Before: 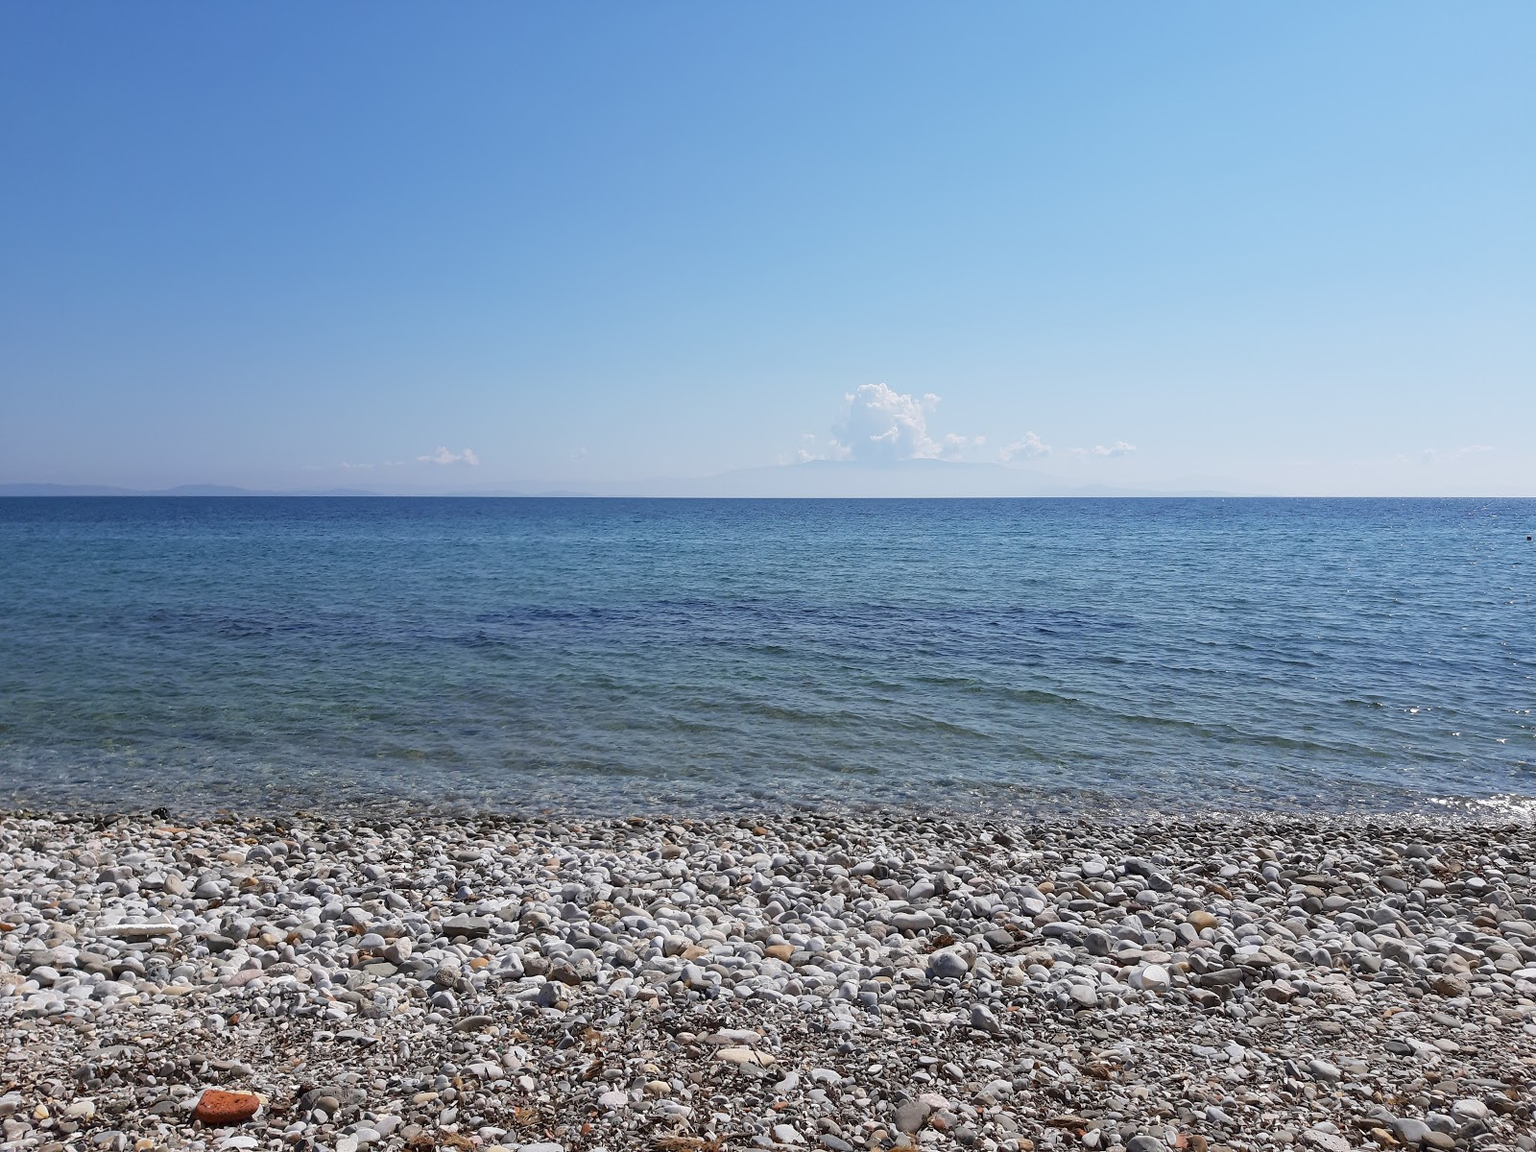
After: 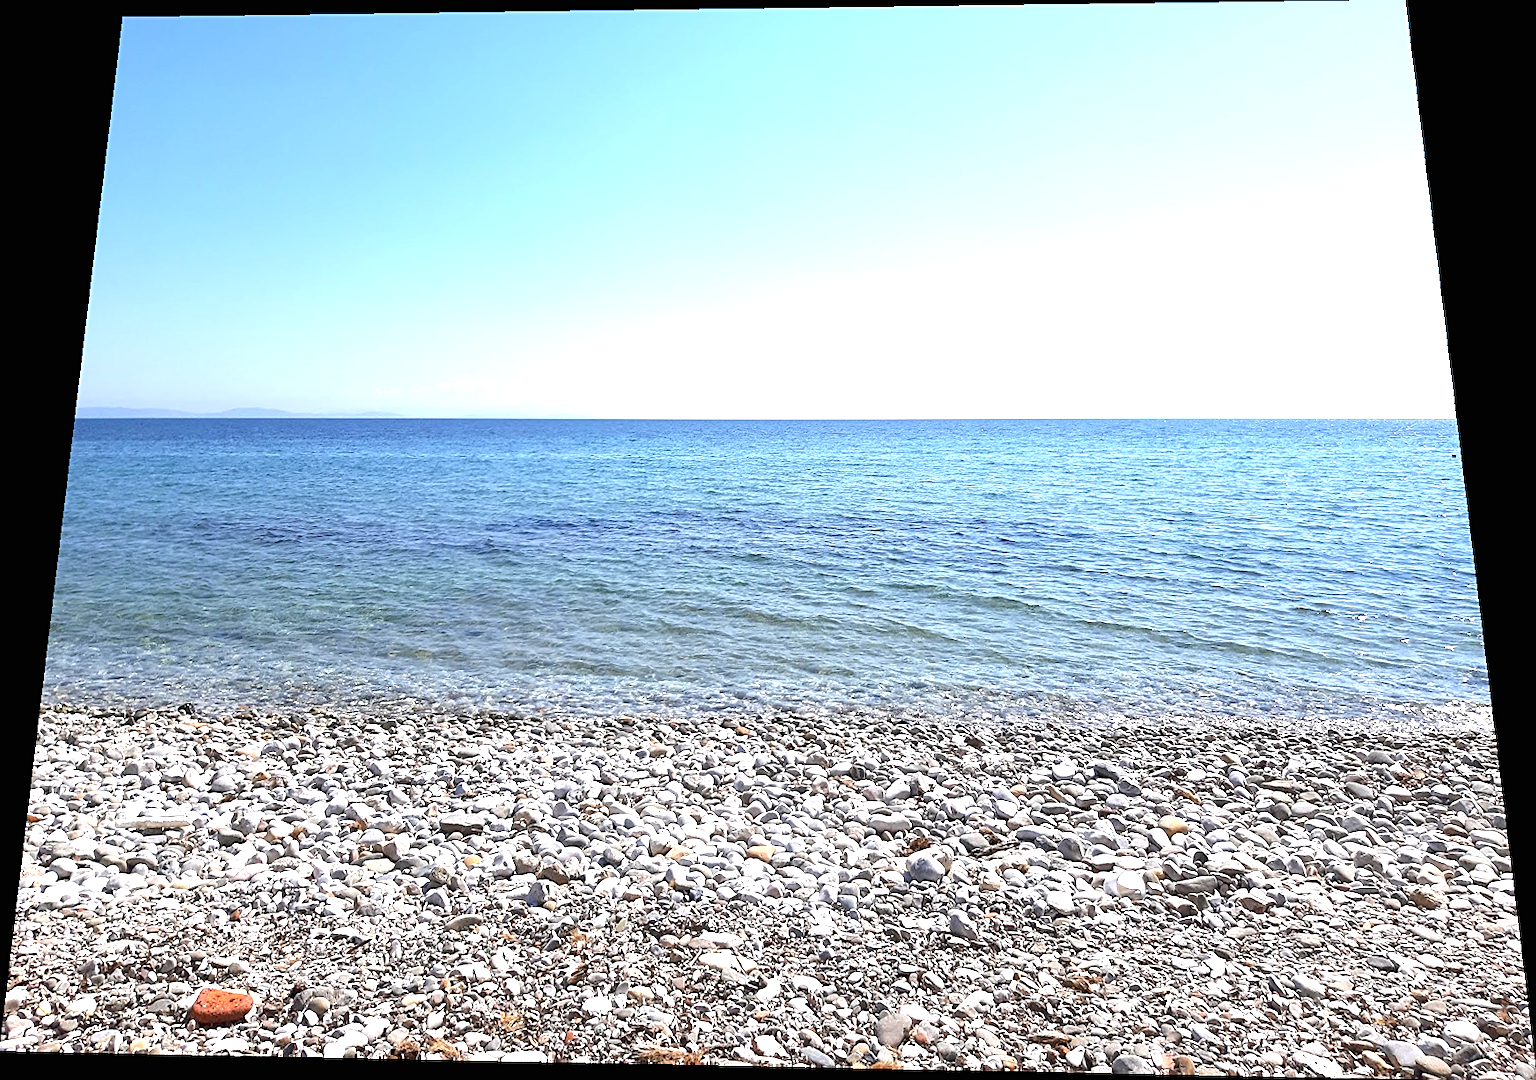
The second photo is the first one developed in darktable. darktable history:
exposure: black level correction 0, exposure 1.45 EV, compensate exposure bias true, compensate highlight preservation false
sharpen: on, module defaults
rotate and perspective: rotation 0.128°, lens shift (vertical) -0.181, lens shift (horizontal) -0.044, shear 0.001, automatic cropping off
